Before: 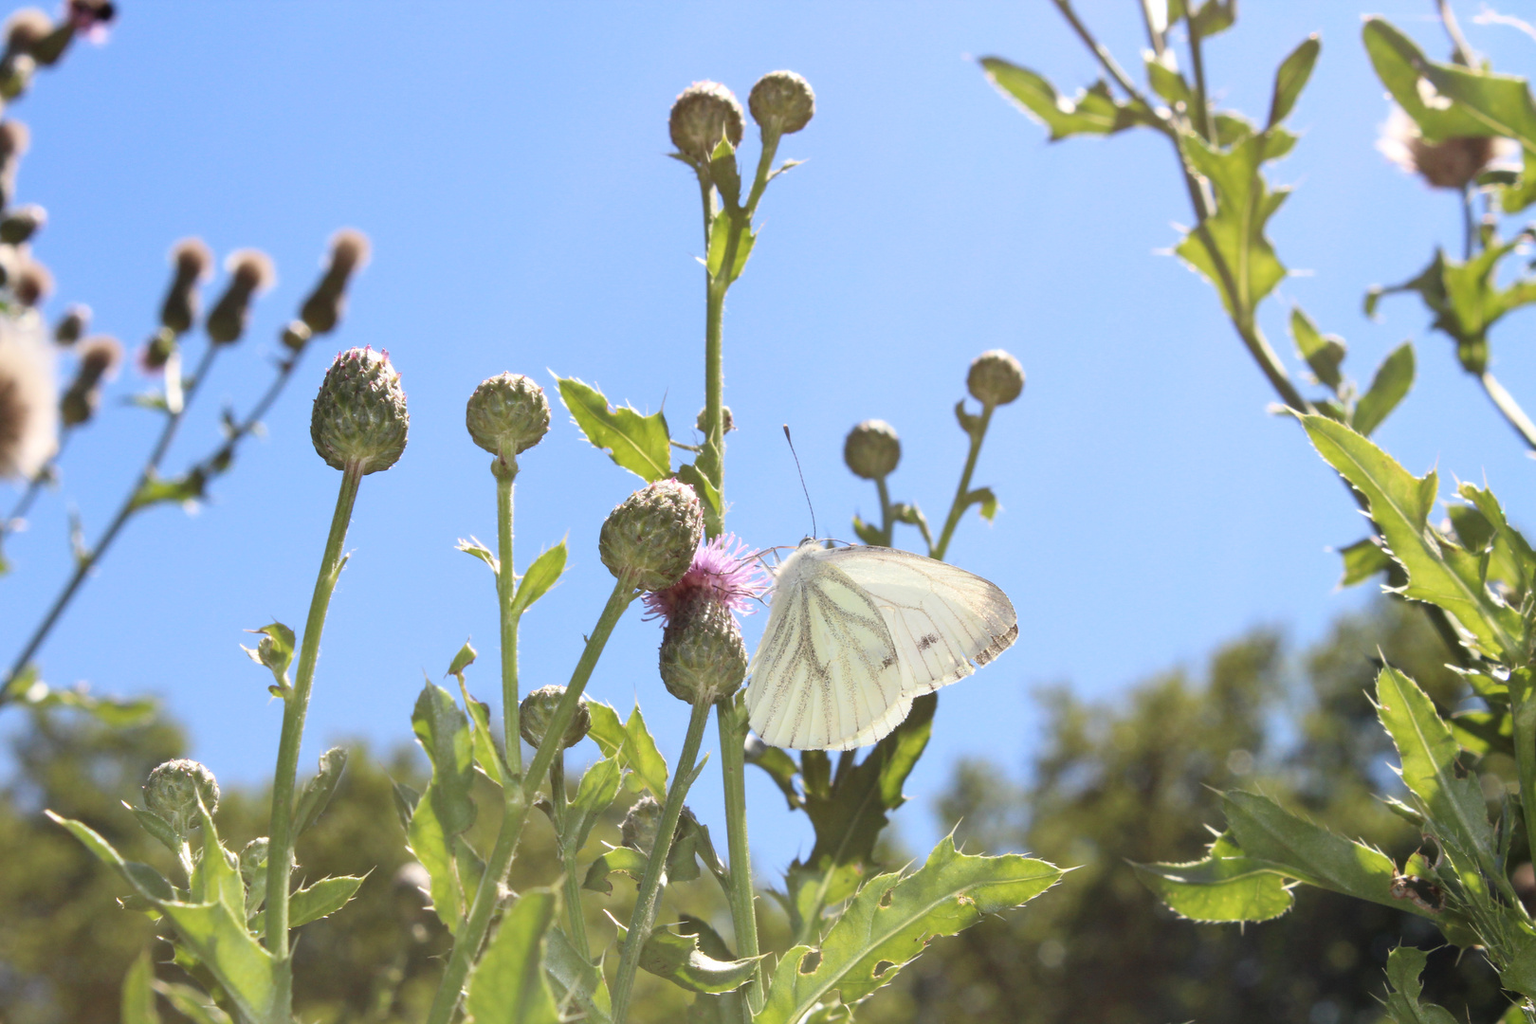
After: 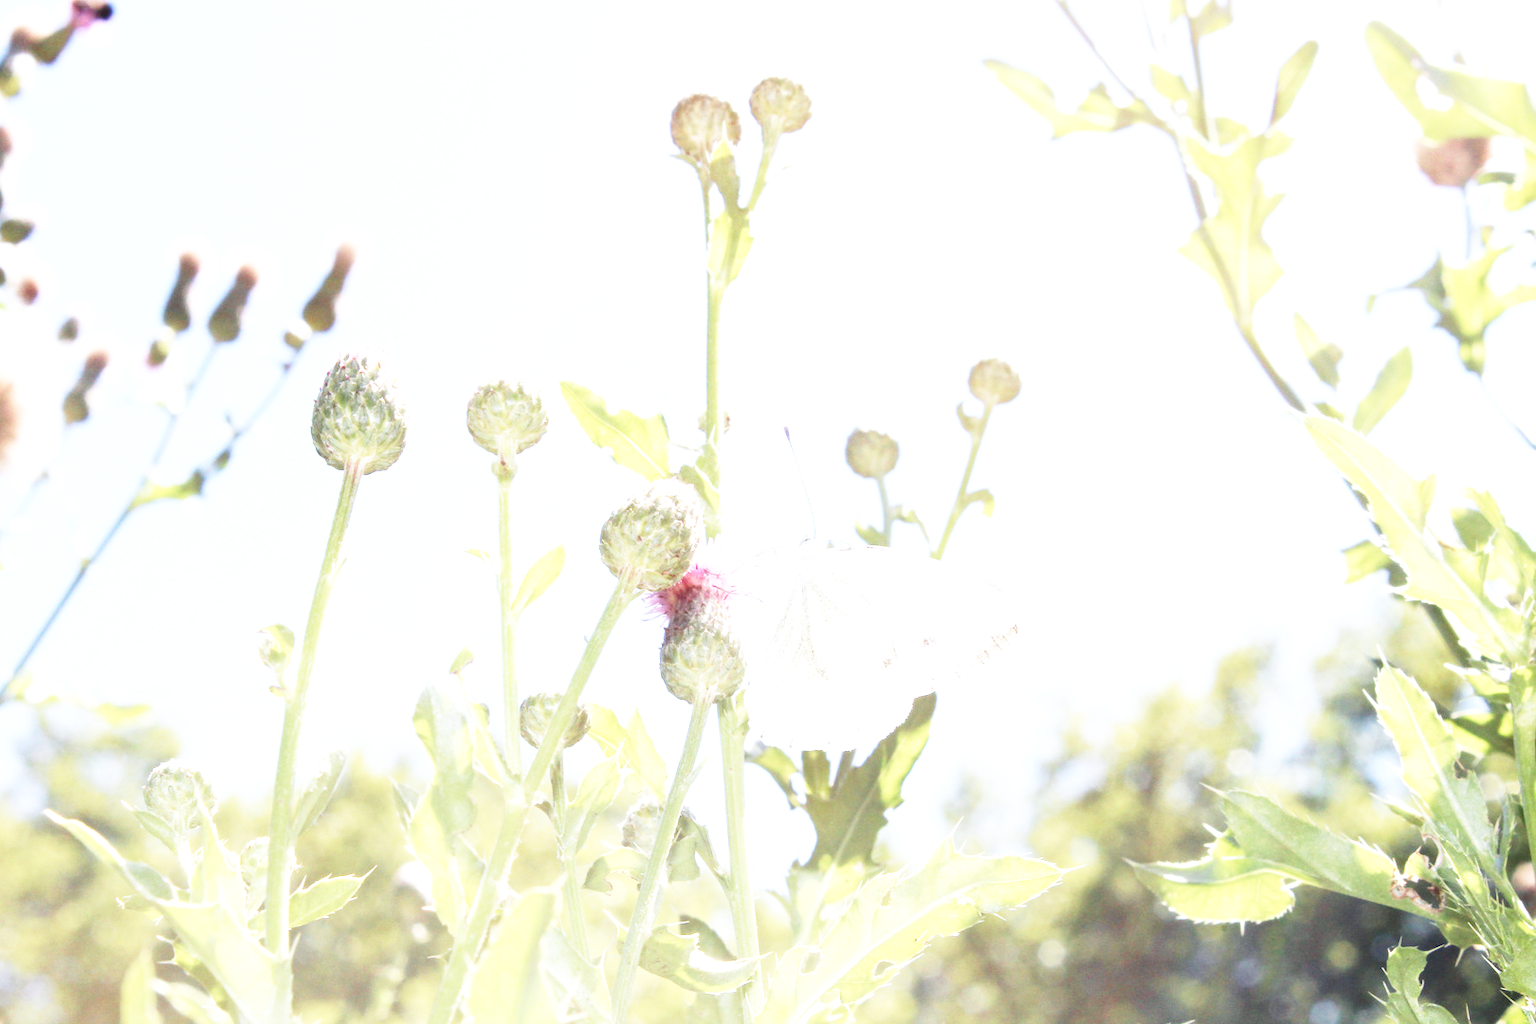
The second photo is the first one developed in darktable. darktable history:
base curve: curves: ch0 [(0, 0) (0.018, 0.026) (0.143, 0.37) (0.33, 0.731) (0.458, 0.853) (0.735, 0.965) (0.905, 0.986) (1, 1)], preserve colors none
color calibration: illuminant as shot in camera, x 0.358, y 0.373, temperature 4628.91 K
exposure: black level correction 0, exposure 1.445 EV, compensate highlight preservation false
